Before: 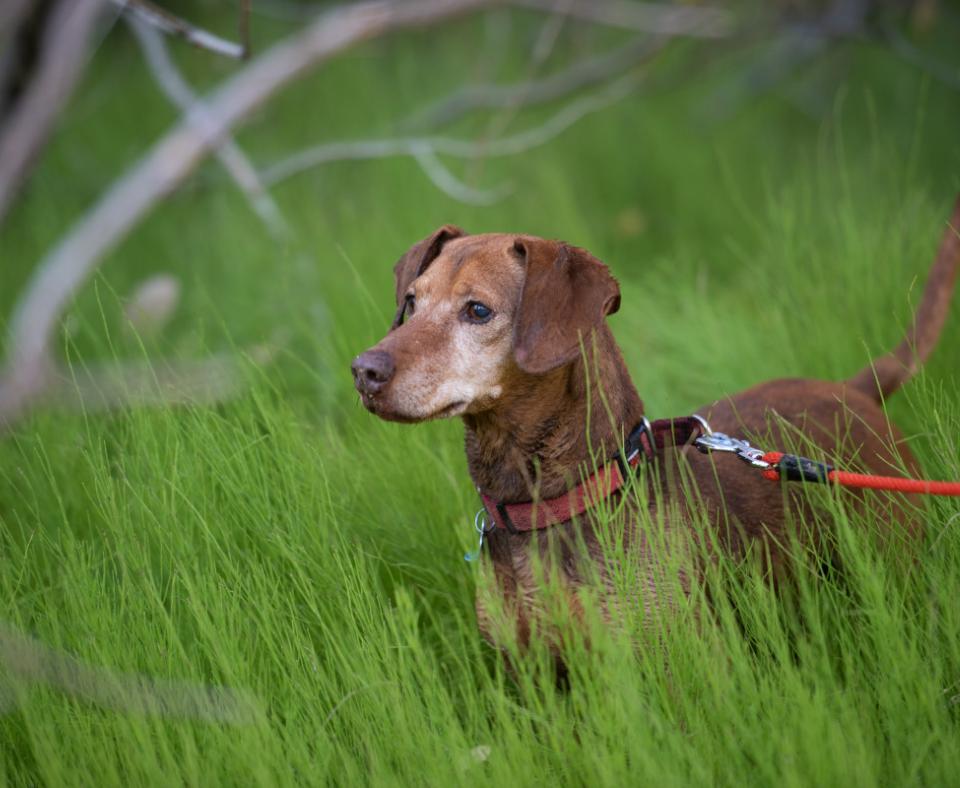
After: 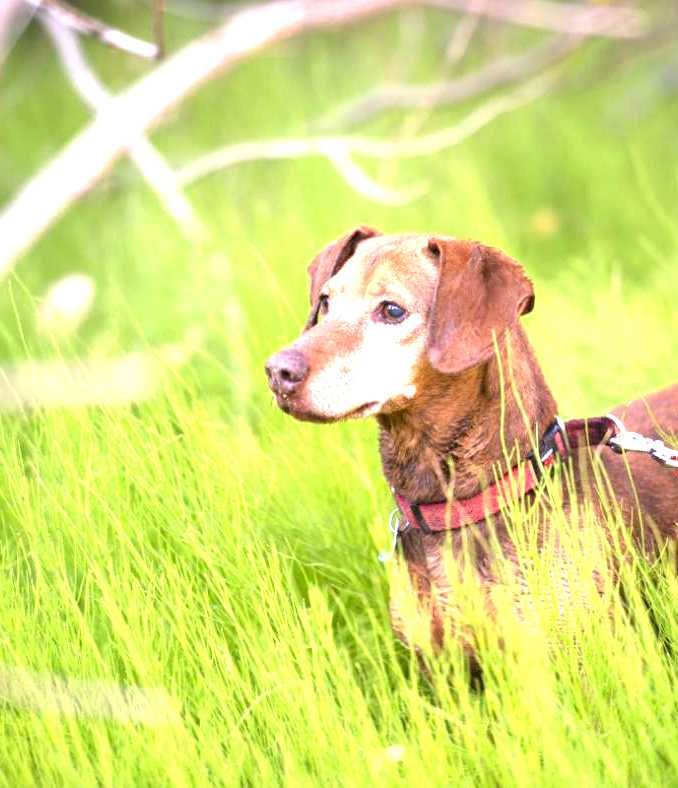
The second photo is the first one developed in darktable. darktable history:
crop and rotate: left 8.976%, right 20.358%
color correction: highlights a* 12.86, highlights b* 5.51
exposure: exposure 2.246 EV, compensate exposure bias true, compensate highlight preservation false
